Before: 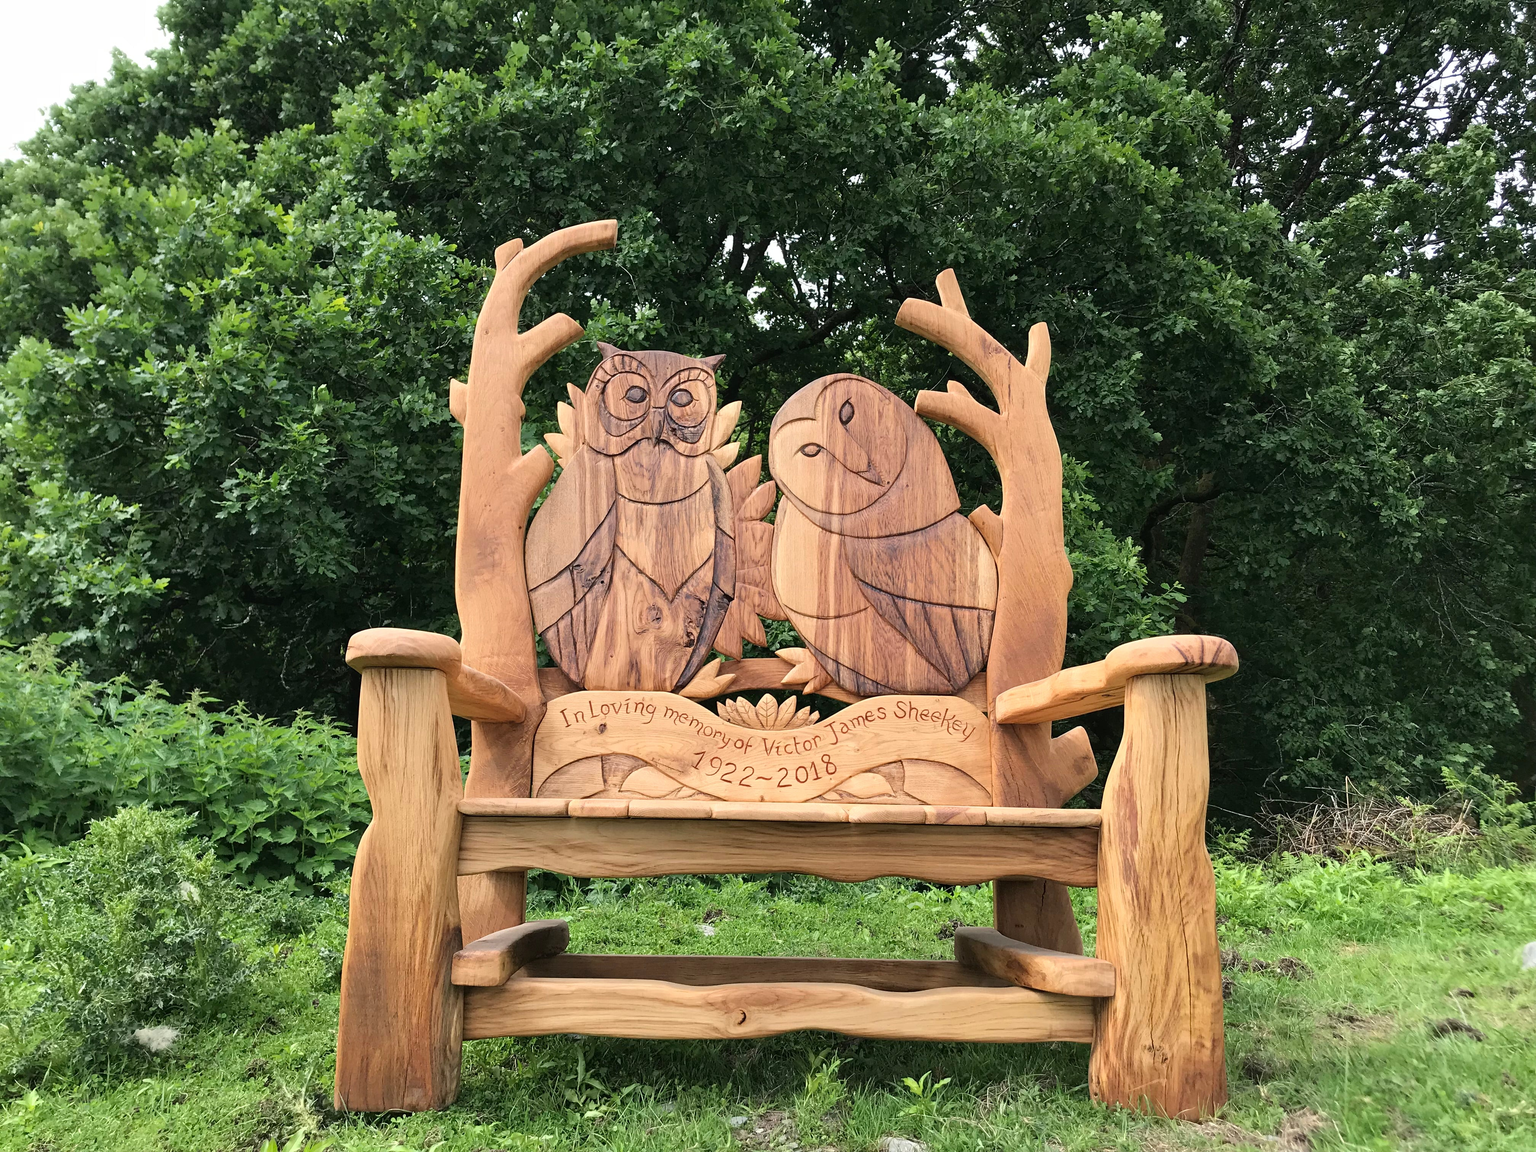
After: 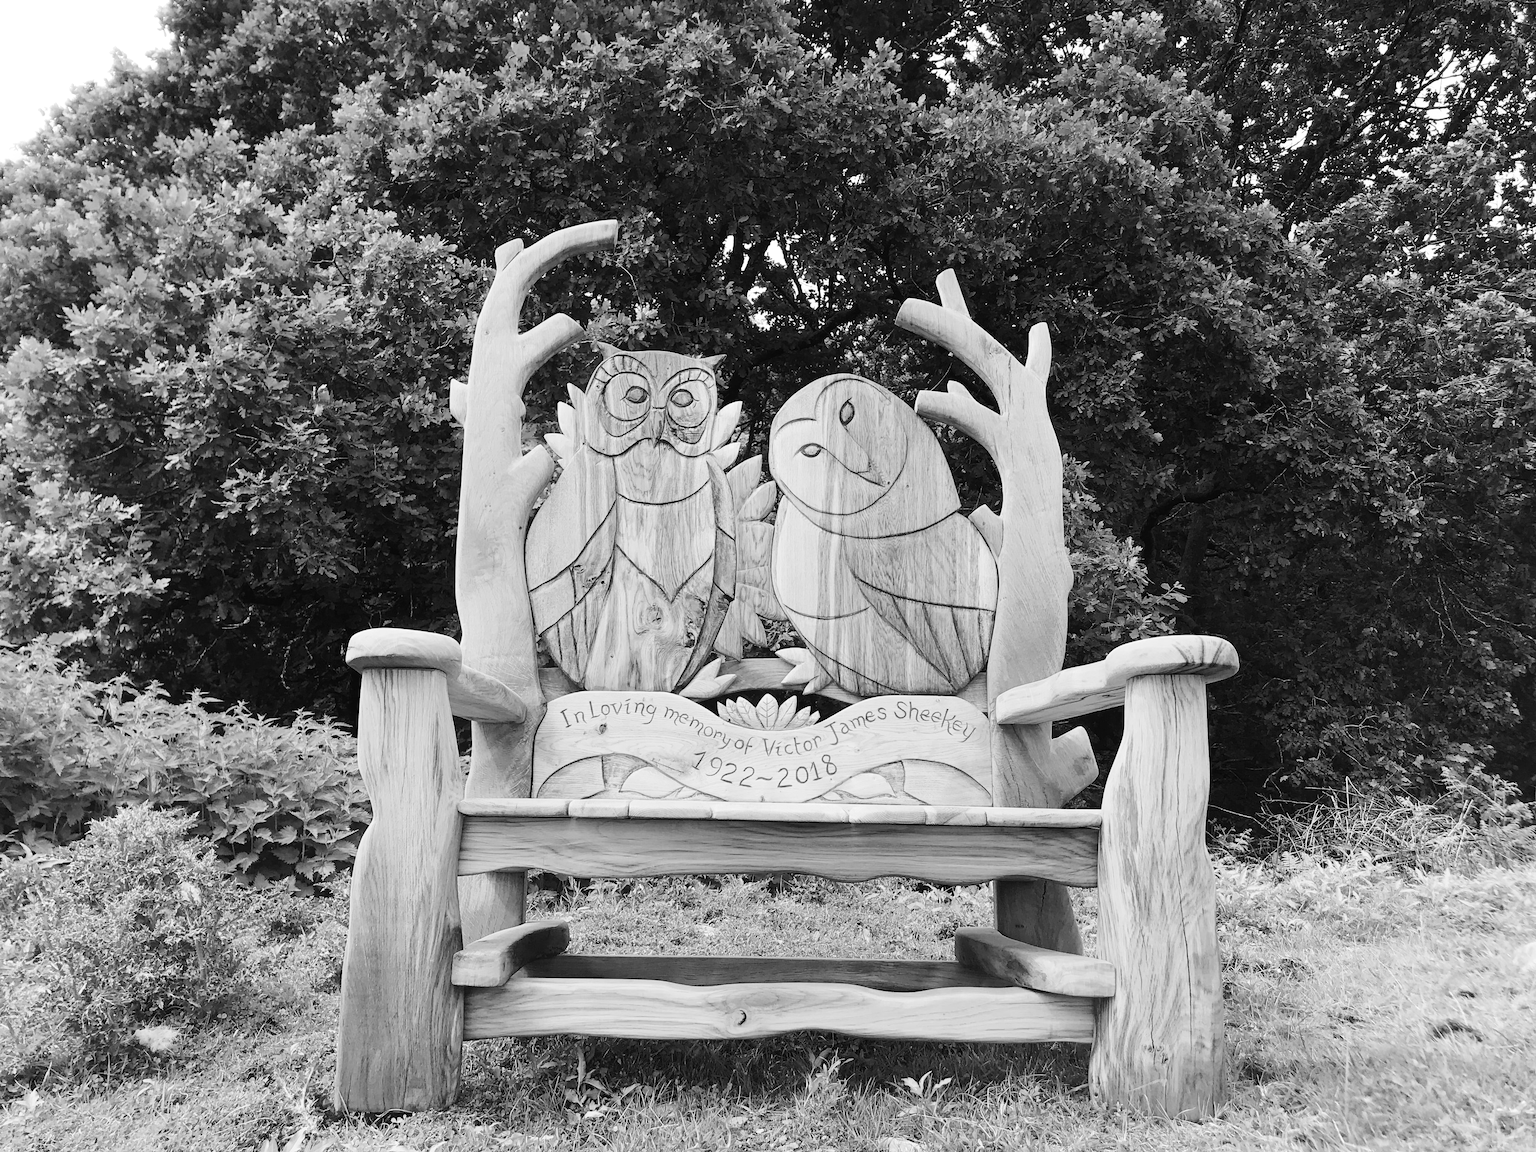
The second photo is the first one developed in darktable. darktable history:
tone curve: curves: ch0 [(0, 0) (0.071, 0.047) (0.266, 0.26) (0.483, 0.554) (0.753, 0.811) (1, 0.983)]; ch1 [(0, 0) (0.346, 0.307) (0.408, 0.369) (0.463, 0.443) (0.482, 0.493) (0.502, 0.5) (0.517, 0.502) (0.55, 0.548) (0.597, 0.624) (0.651, 0.698) (1, 1)]; ch2 [(0, 0) (0.346, 0.34) (0.434, 0.46) (0.485, 0.494) (0.5, 0.494) (0.517, 0.506) (0.535, 0.529) (0.583, 0.611) (0.625, 0.666) (1, 1)], color space Lab, independent channels, preserve colors none
white balance: red 0.974, blue 1.044
contrast brightness saturation: contrast 0.1, saturation -0.3
contrast equalizer: y [[0.439, 0.44, 0.442, 0.457, 0.493, 0.498], [0.5 ×6], [0.5 ×6], [0 ×6], [0 ×6]], mix 0.59
monochrome: on, module defaults
exposure: exposure 0.2 EV, compensate highlight preservation false
